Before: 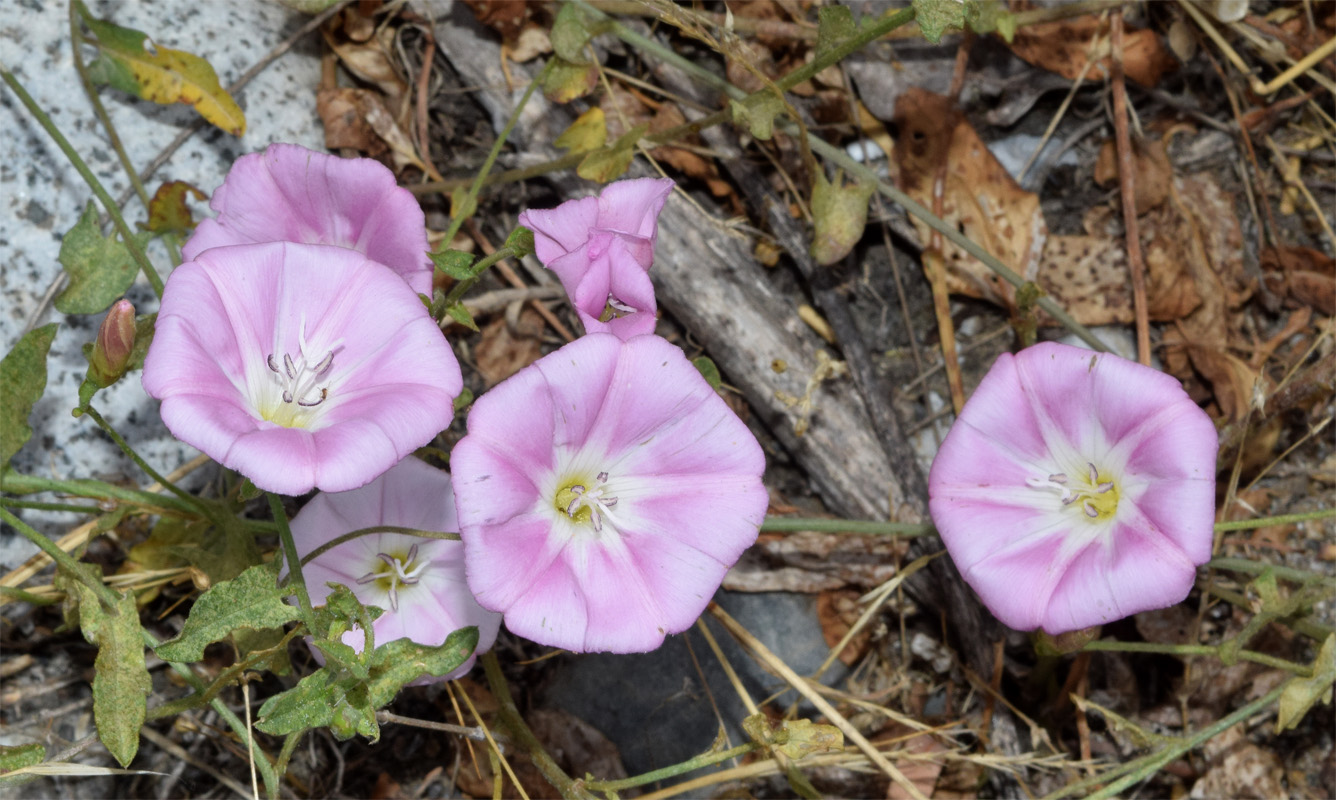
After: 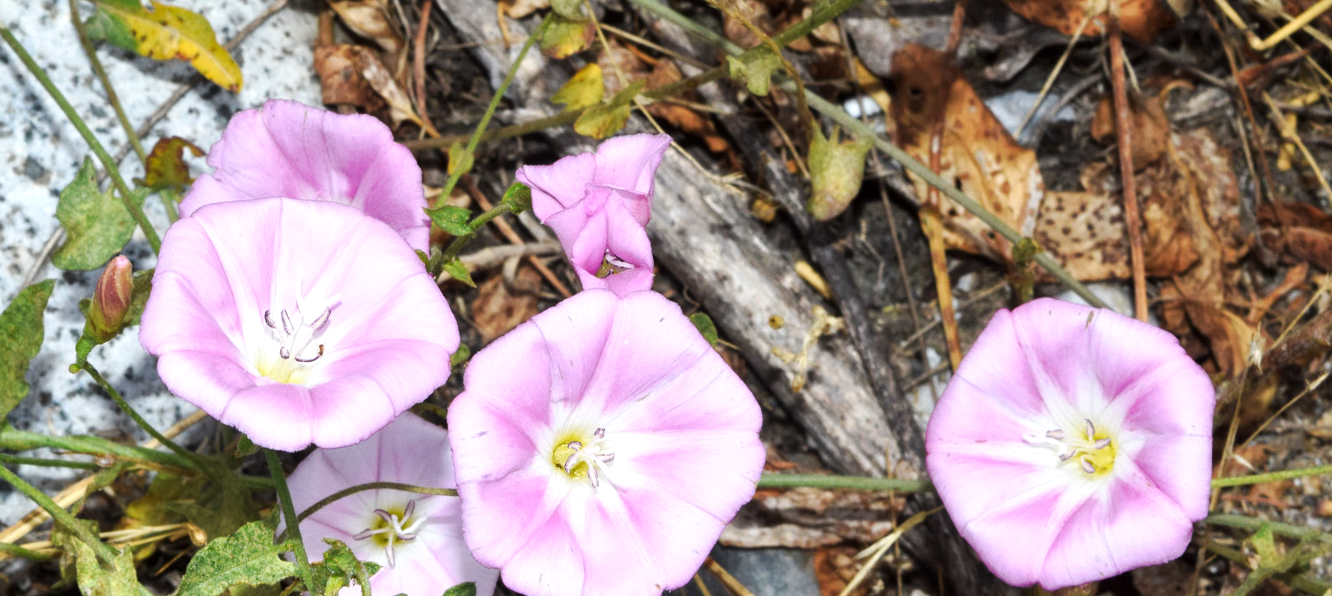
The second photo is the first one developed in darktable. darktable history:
tone curve: curves: ch0 [(0, 0) (0.003, 0.003) (0.011, 0.011) (0.025, 0.022) (0.044, 0.039) (0.069, 0.055) (0.1, 0.074) (0.136, 0.101) (0.177, 0.134) (0.224, 0.171) (0.277, 0.216) (0.335, 0.277) (0.399, 0.345) (0.468, 0.427) (0.543, 0.526) (0.623, 0.636) (0.709, 0.731) (0.801, 0.822) (0.898, 0.917) (1, 1)], preserve colors none
crop: left 0.229%, top 5.538%, bottom 19.93%
exposure: exposure 0.606 EV, compensate highlight preservation false
